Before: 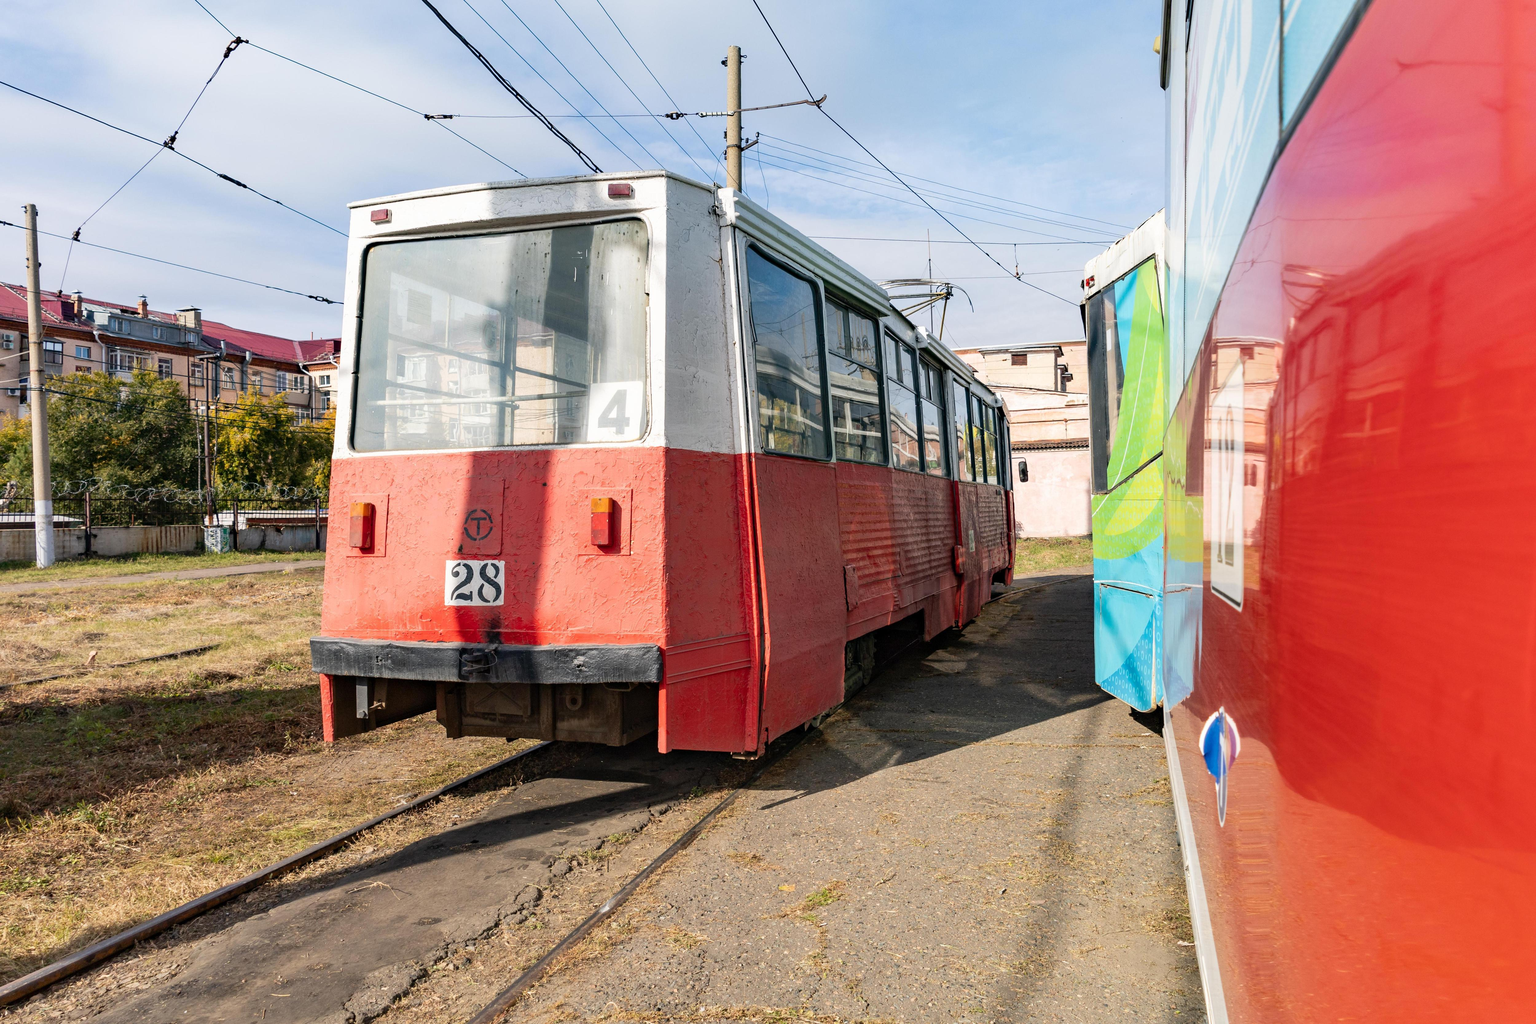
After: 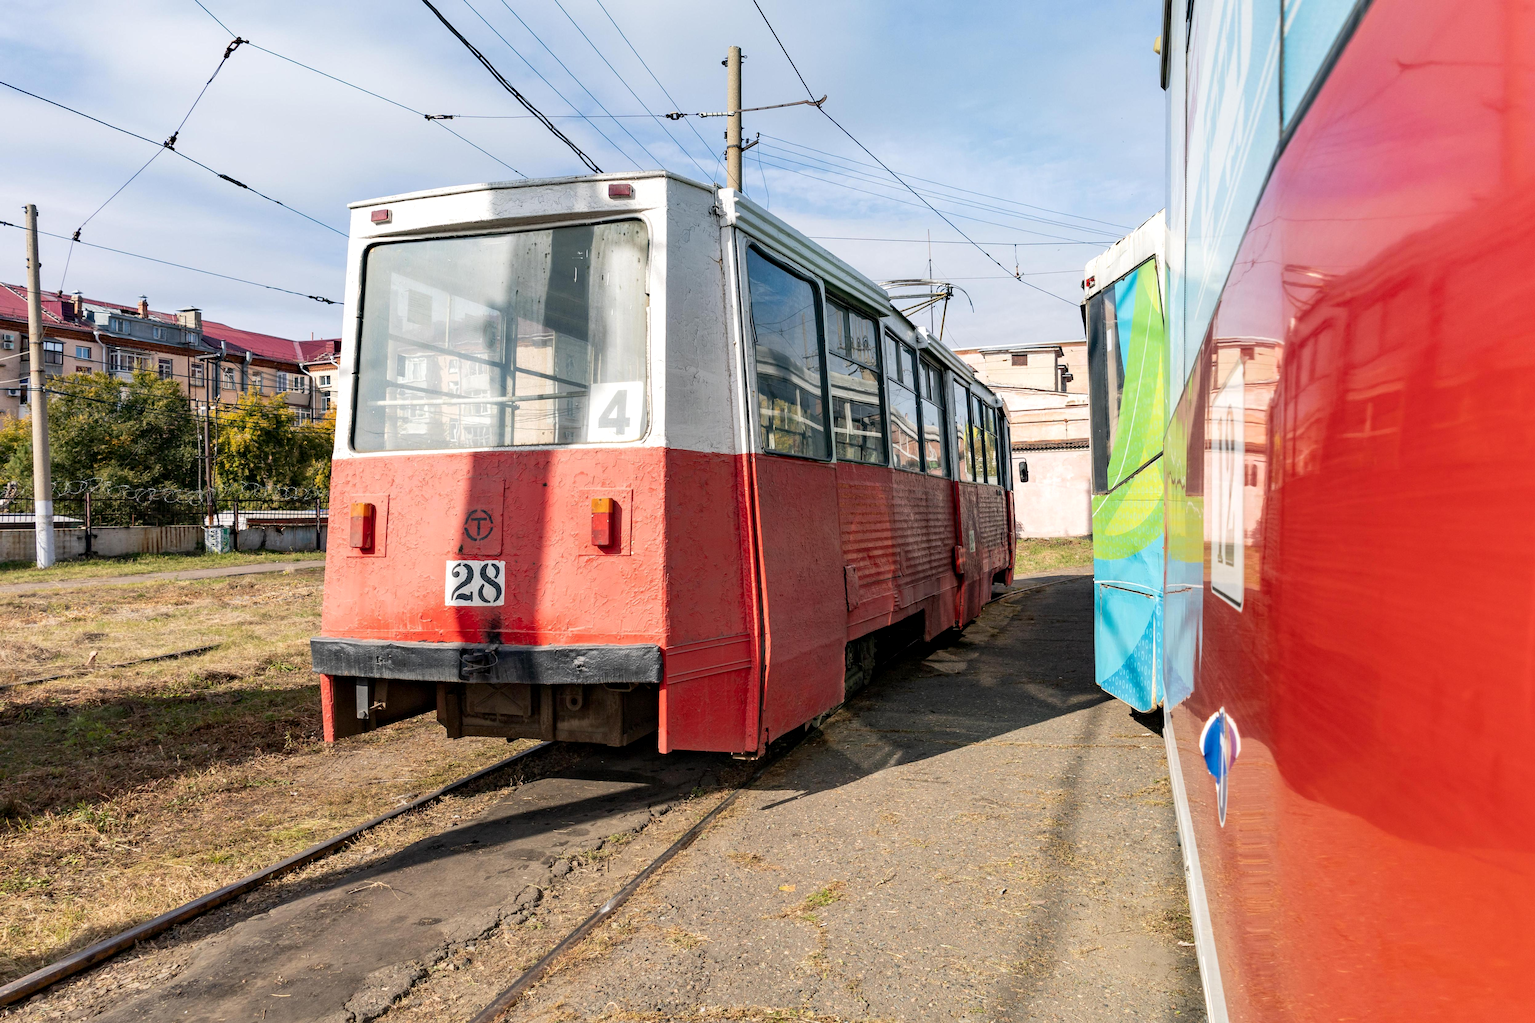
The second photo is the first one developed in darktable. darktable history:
local contrast: highlights 106%, shadows 102%, detail 119%, midtone range 0.2
